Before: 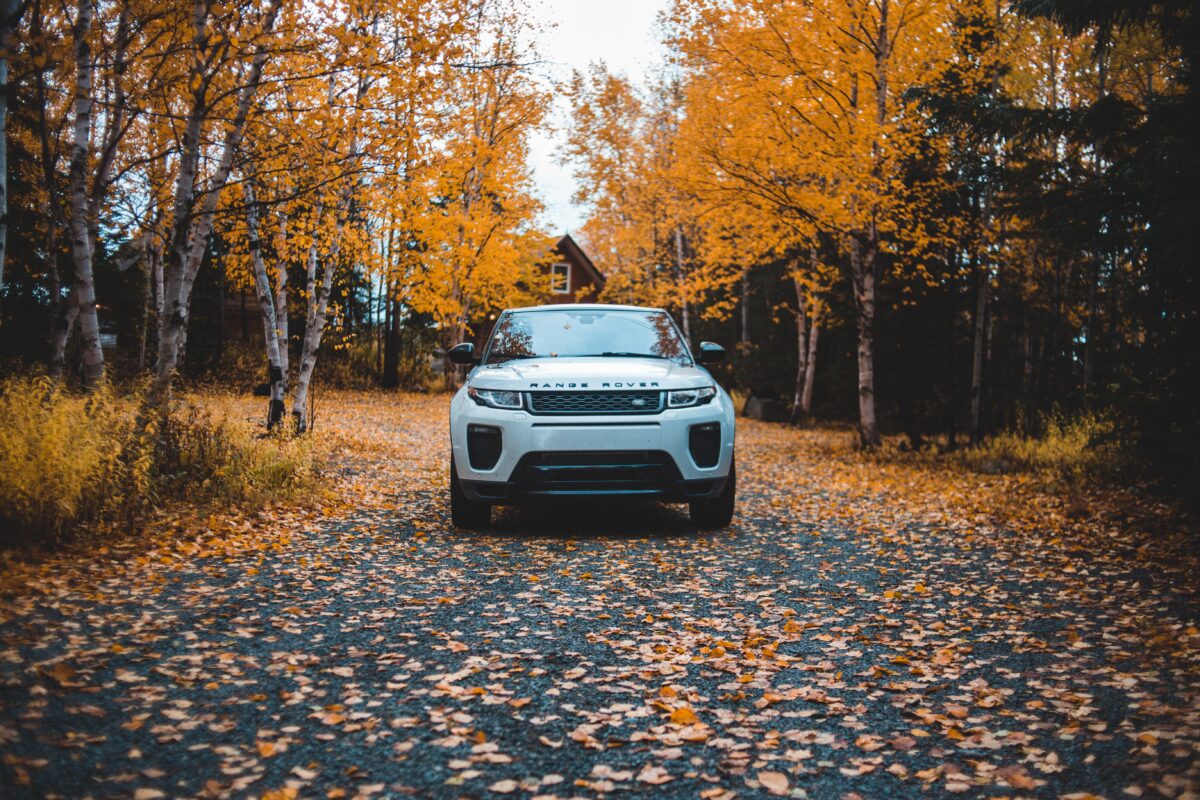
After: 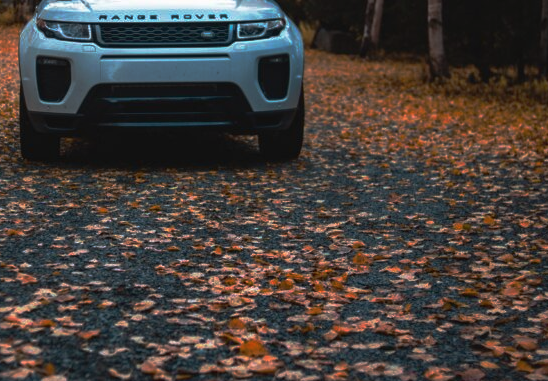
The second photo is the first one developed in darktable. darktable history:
base curve: curves: ch0 [(0, 0) (0.564, 0.291) (0.802, 0.731) (1, 1)], preserve colors none
crop: left 35.96%, top 46.111%, right 18.224%, bottom 5.936%
